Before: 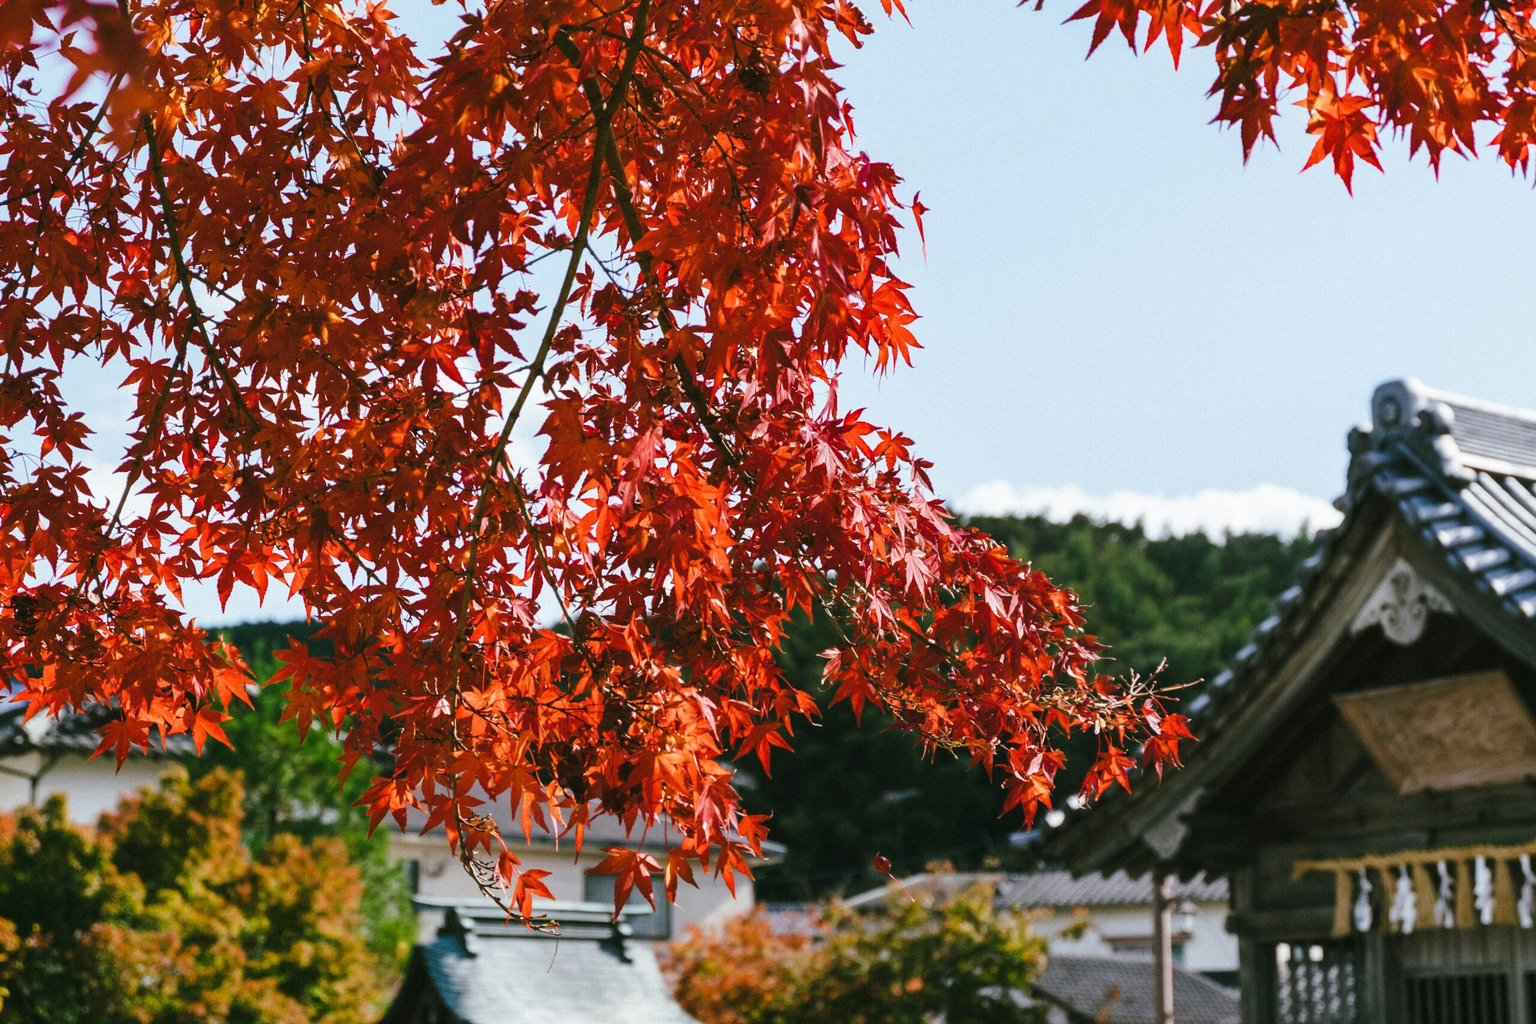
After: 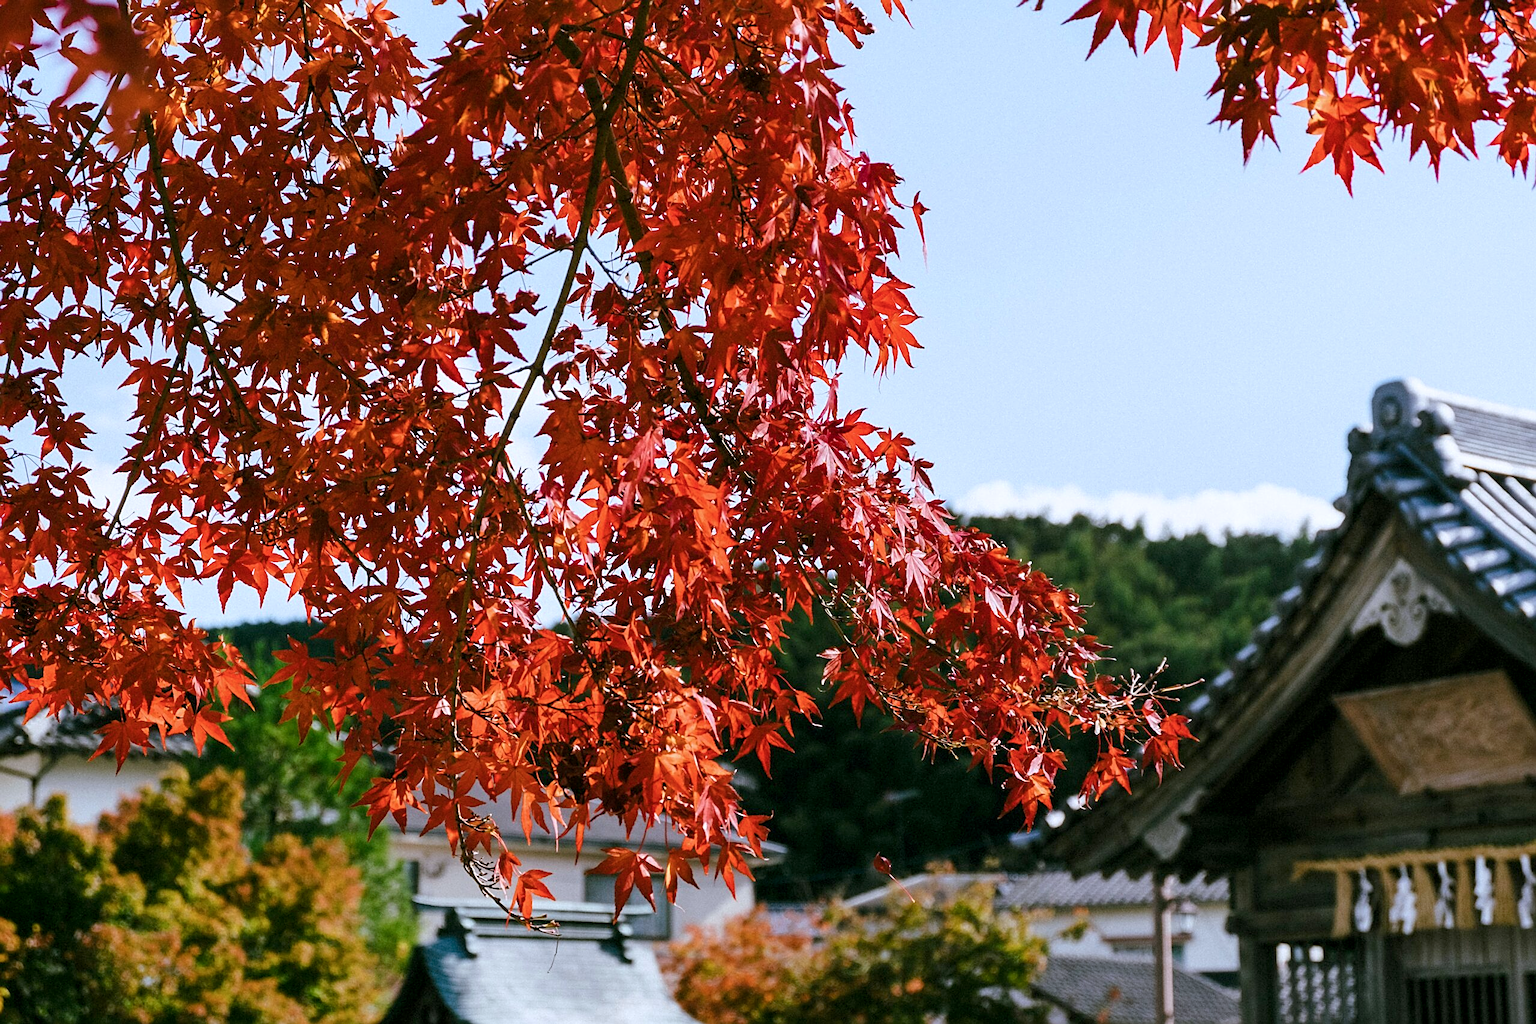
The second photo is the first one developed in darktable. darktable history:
color calibration: illuminant as shot in camera, x 0.358, y 0.373, temperature 4628.91 K, gamut compression 1.74
color balance rgb: shadows lift › chroma 3.99%, shadows lift › hue 88.51°, global offset › luminance -0.505%, perceptual saturation grading › global saturation 0.992%
sharpen: on, module defaults
